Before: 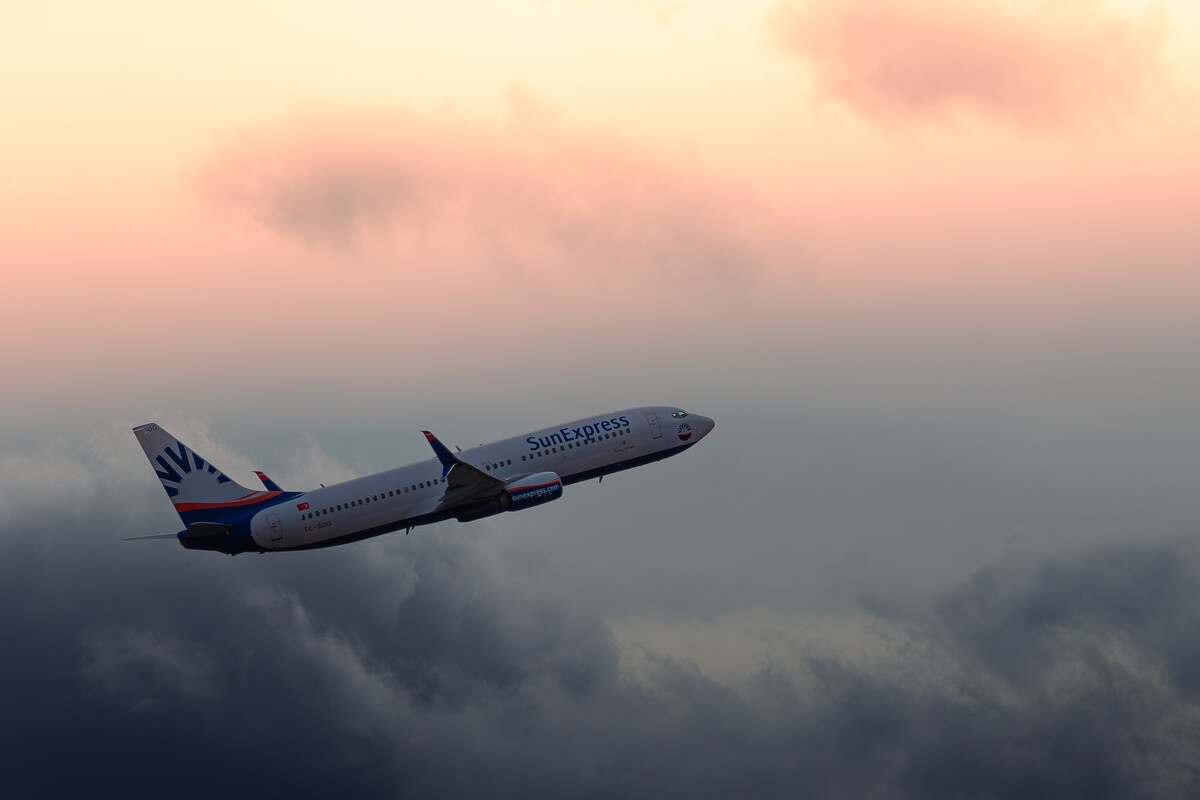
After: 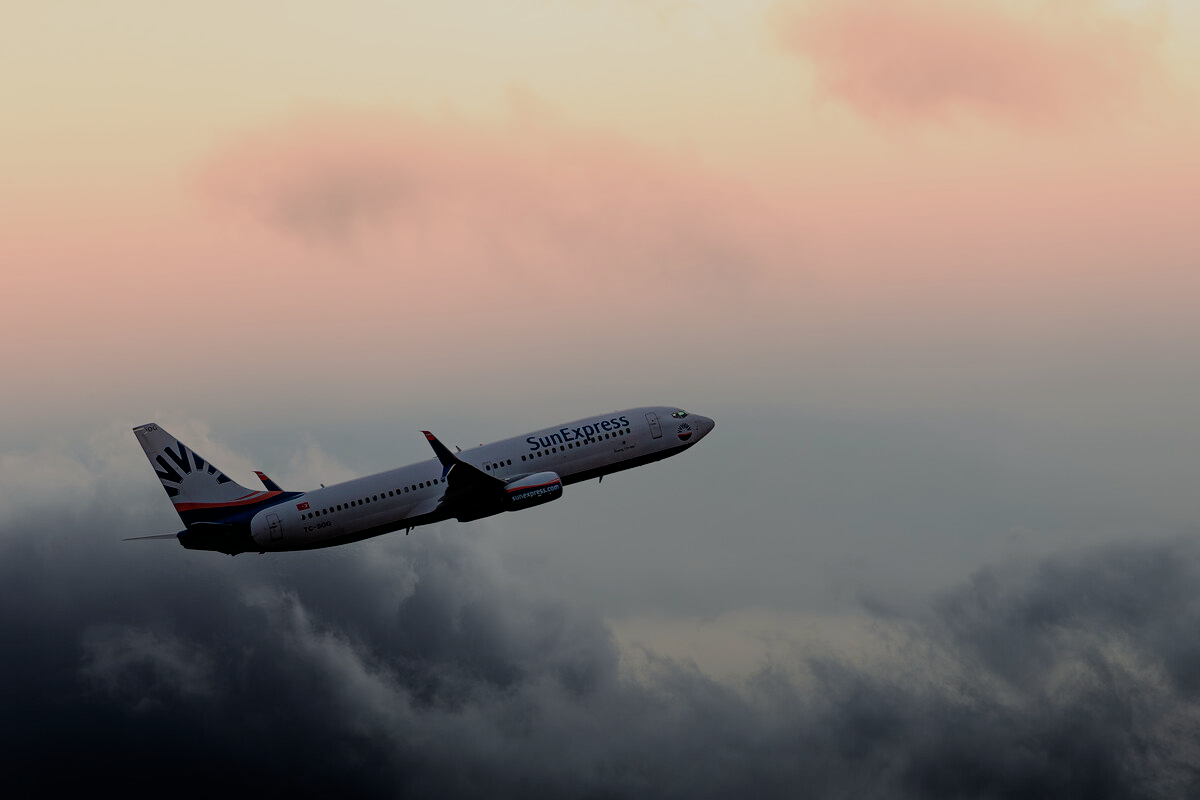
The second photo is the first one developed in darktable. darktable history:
filmic rgb: black relative exposure -4.53 EV, white relative exposure 4.81 EV, hardness 2.36, latitude 36.12%, contrast 1.044, highlights saturation mix 0.863%, shadows ↔ highlights balance 1.31%
color calibration: x 0.339, y 0.355, temperature 5165.19 K
